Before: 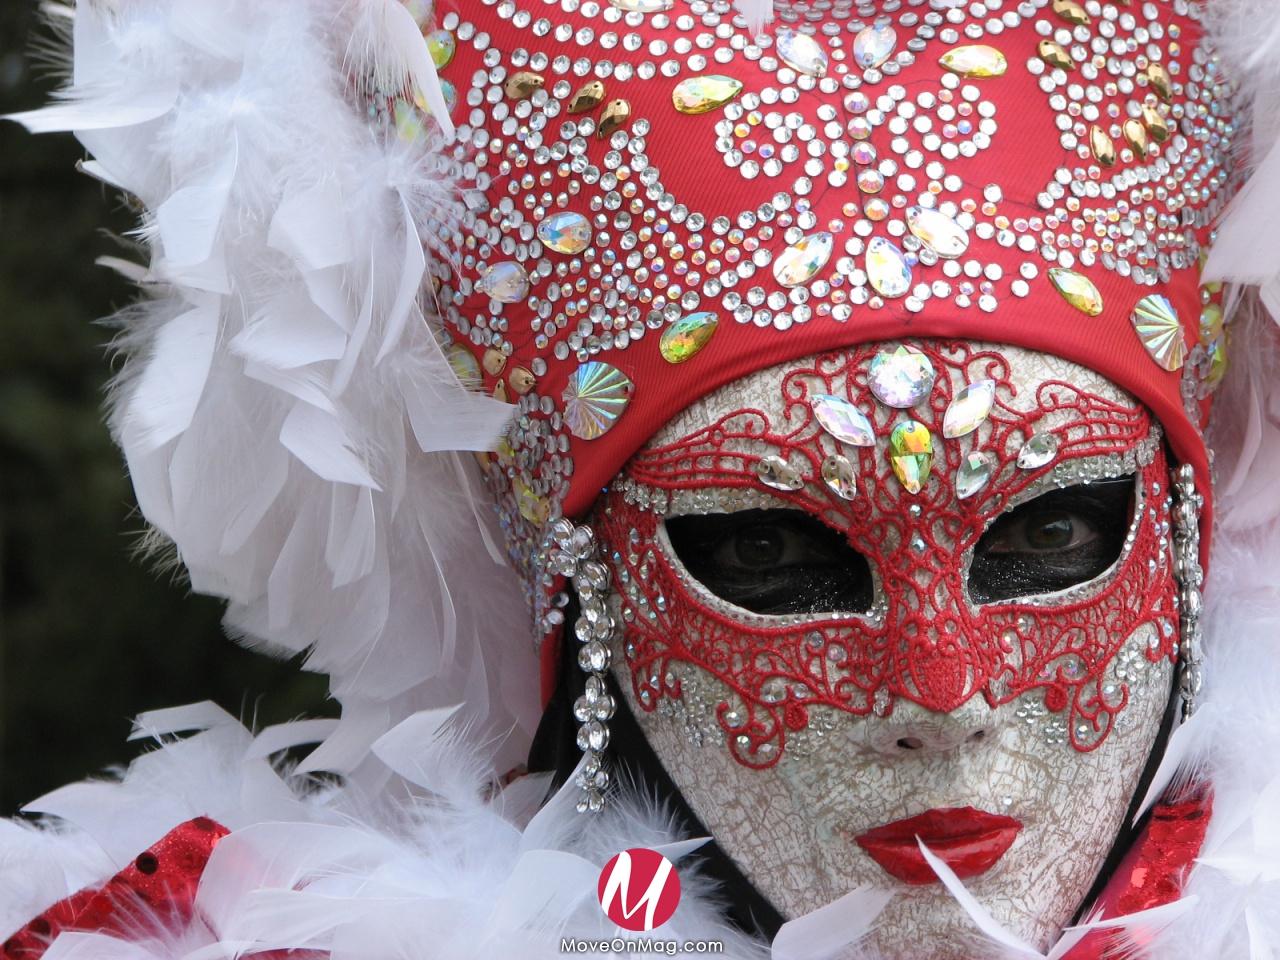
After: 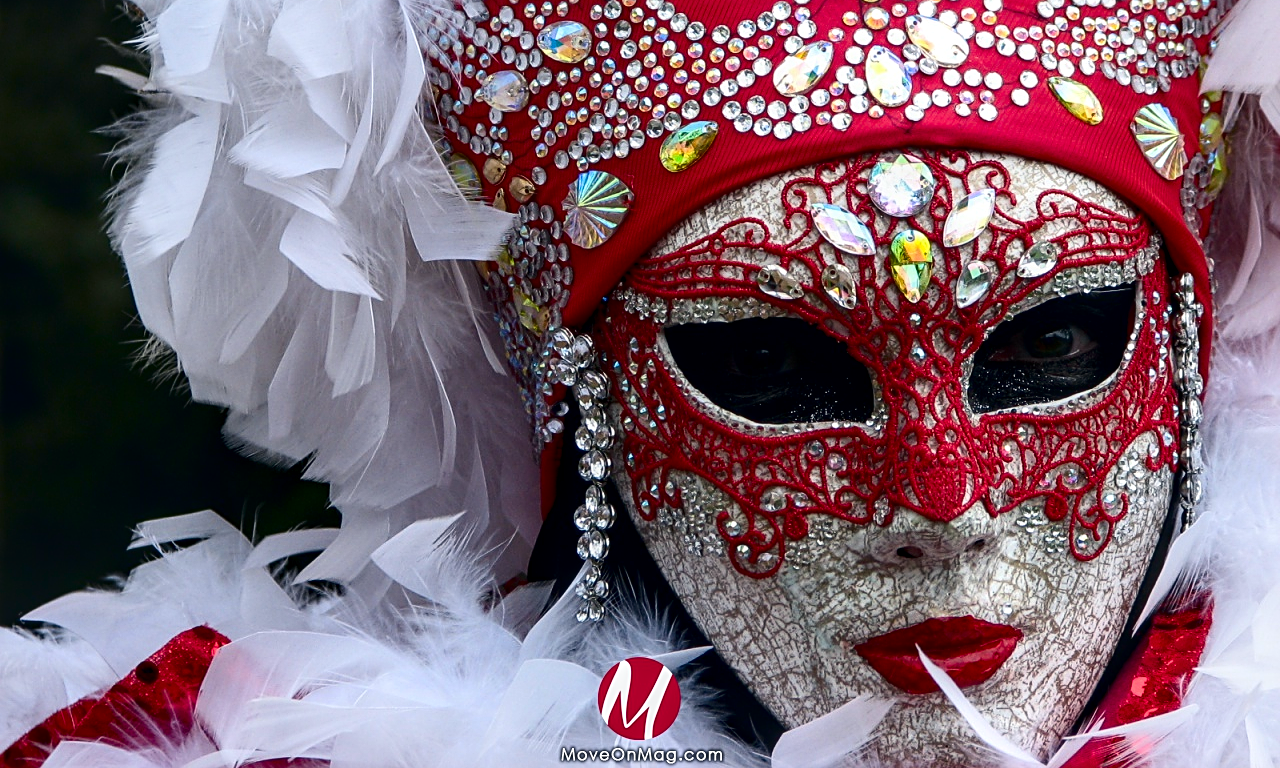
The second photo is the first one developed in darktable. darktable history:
sharpen: on, module defaults
local contrast: detail 130%
crop and rotate: top 19.998%
color correction: highlights a* 0.207, highlights b* 2.7, shadows a* -0.874, shadows b* -4.78
white balance: red 0.988, blue 1.017
contrast brightness saturation: contrast 0.22, brightness -0.19, saturation 0.24
